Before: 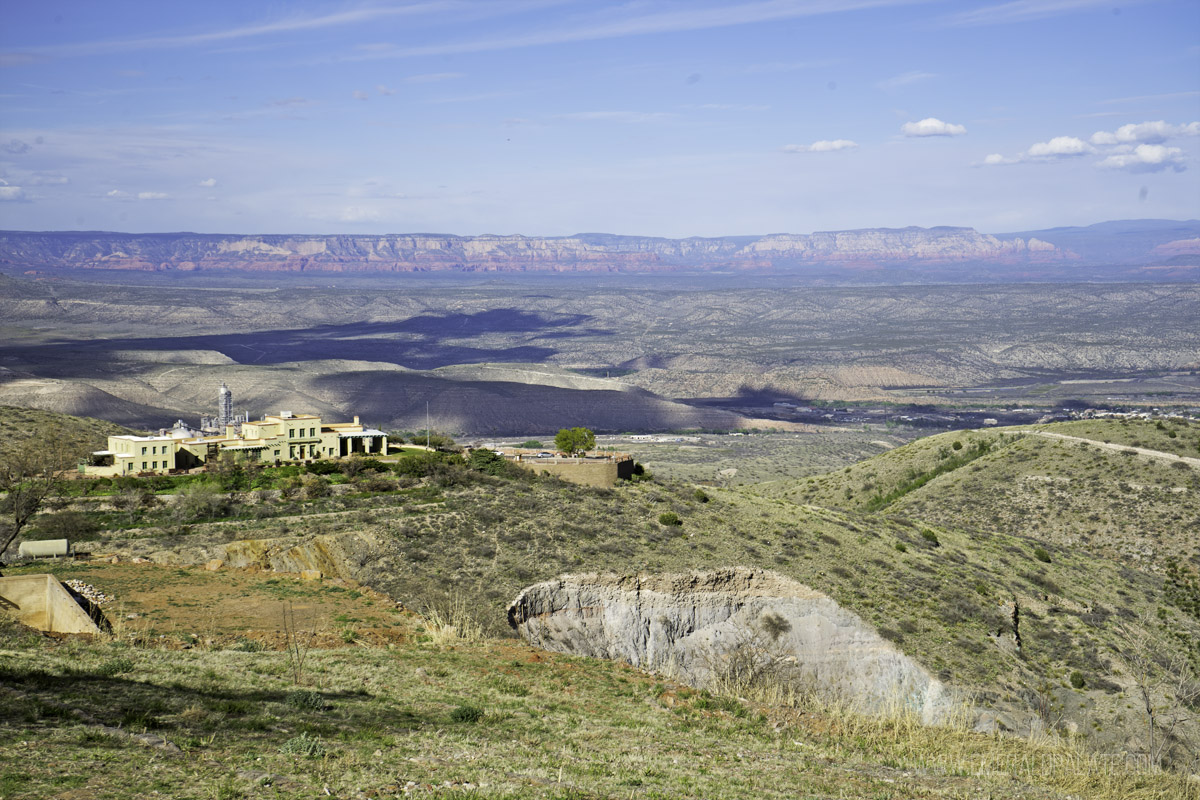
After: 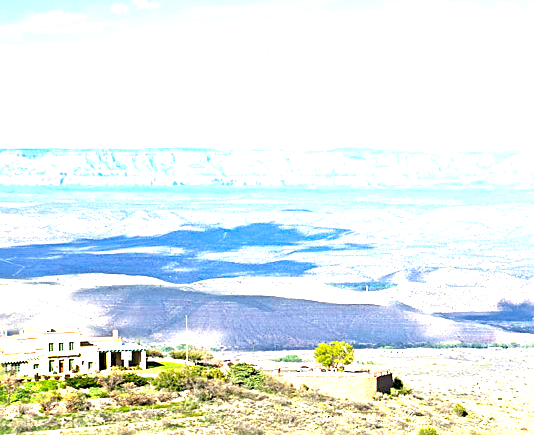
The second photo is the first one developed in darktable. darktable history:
sharpen: on, module defaults
contrast equalizer: y [[0.5 ×6], [0.5 ×6], [0.5, 0.5, 0.501, 0.545, 0.707, 0.863], [0 ×6], [0 ×6]]
crop: left 20.156%, top 10.821%, right 35.314%, bottom 34.77%
exposure: black level correction 0, exposure 1.938 EV, compensate highlight preservation false
